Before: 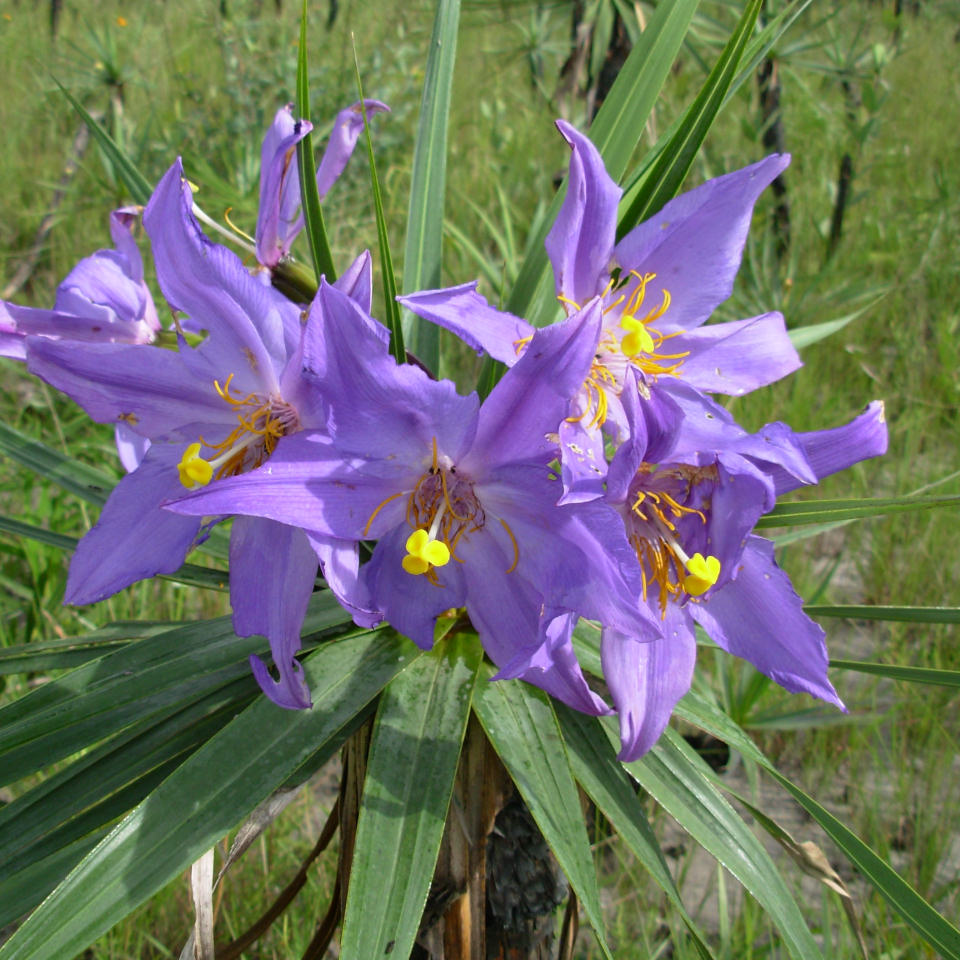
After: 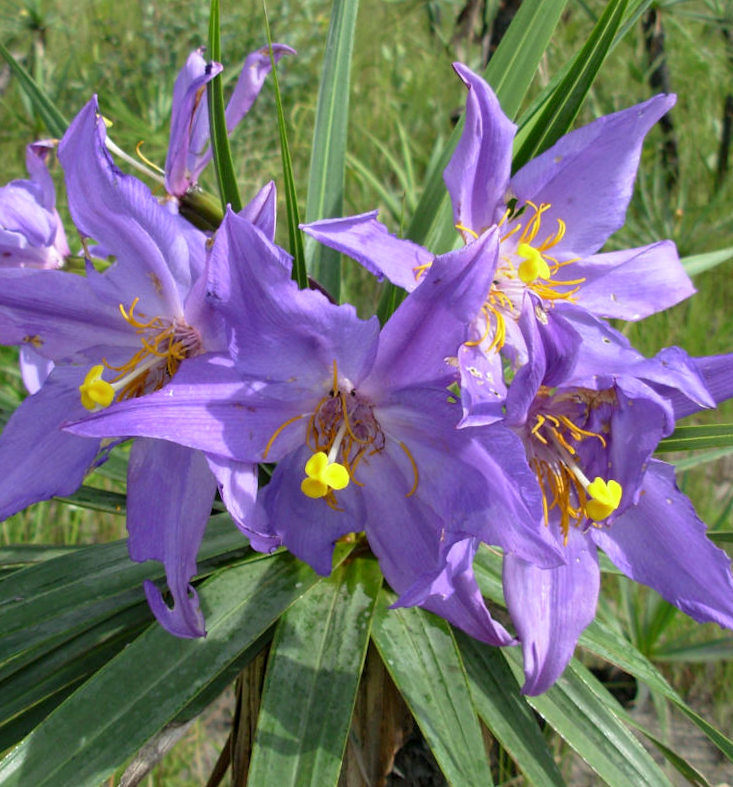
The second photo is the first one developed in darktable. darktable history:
crop and rotate: left 7.196%, top 4.574%, right 10.605%, bottom 13.178%
rotate and perspective: rotation 0.215°, lens shift (vertical) -0.139, crop left 0.069, crop right 0.939, crop top 0.002, crop bottom 0.996
local contrast: highlights 100%, shadows 100%, detail 120%, midtone range 0.2
tone equalizer: on, module defaults
